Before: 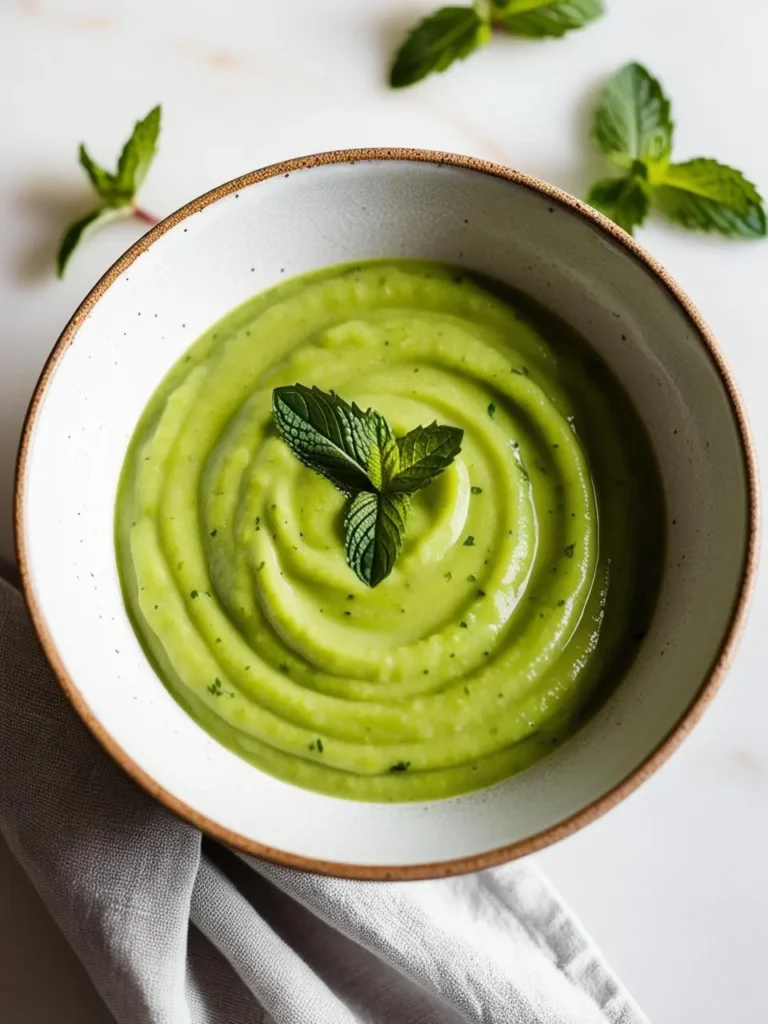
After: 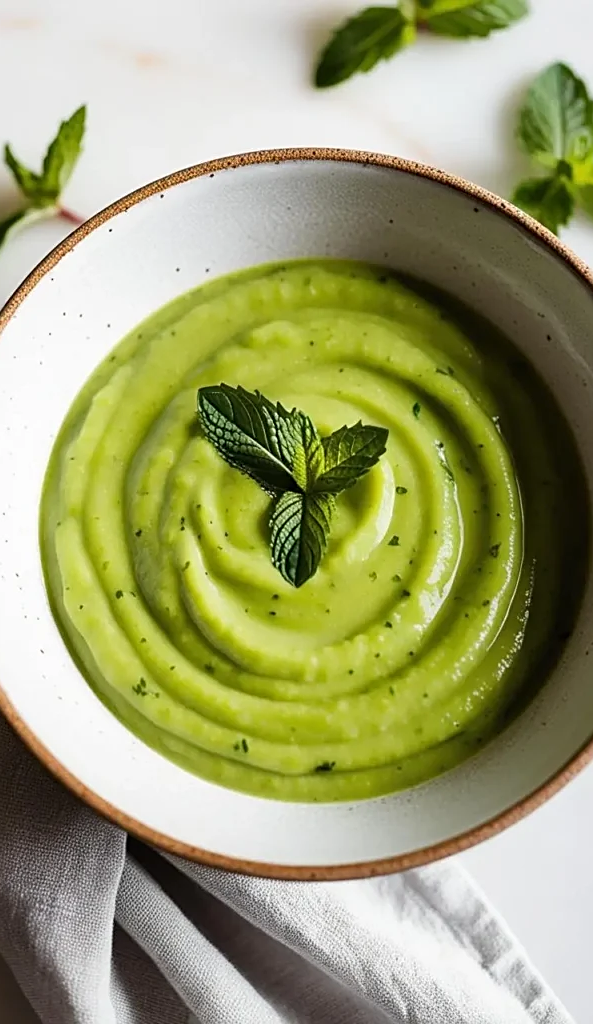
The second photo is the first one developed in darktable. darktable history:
sharpen: amount 0.498
crop: left 9.864%, right 12.845%
